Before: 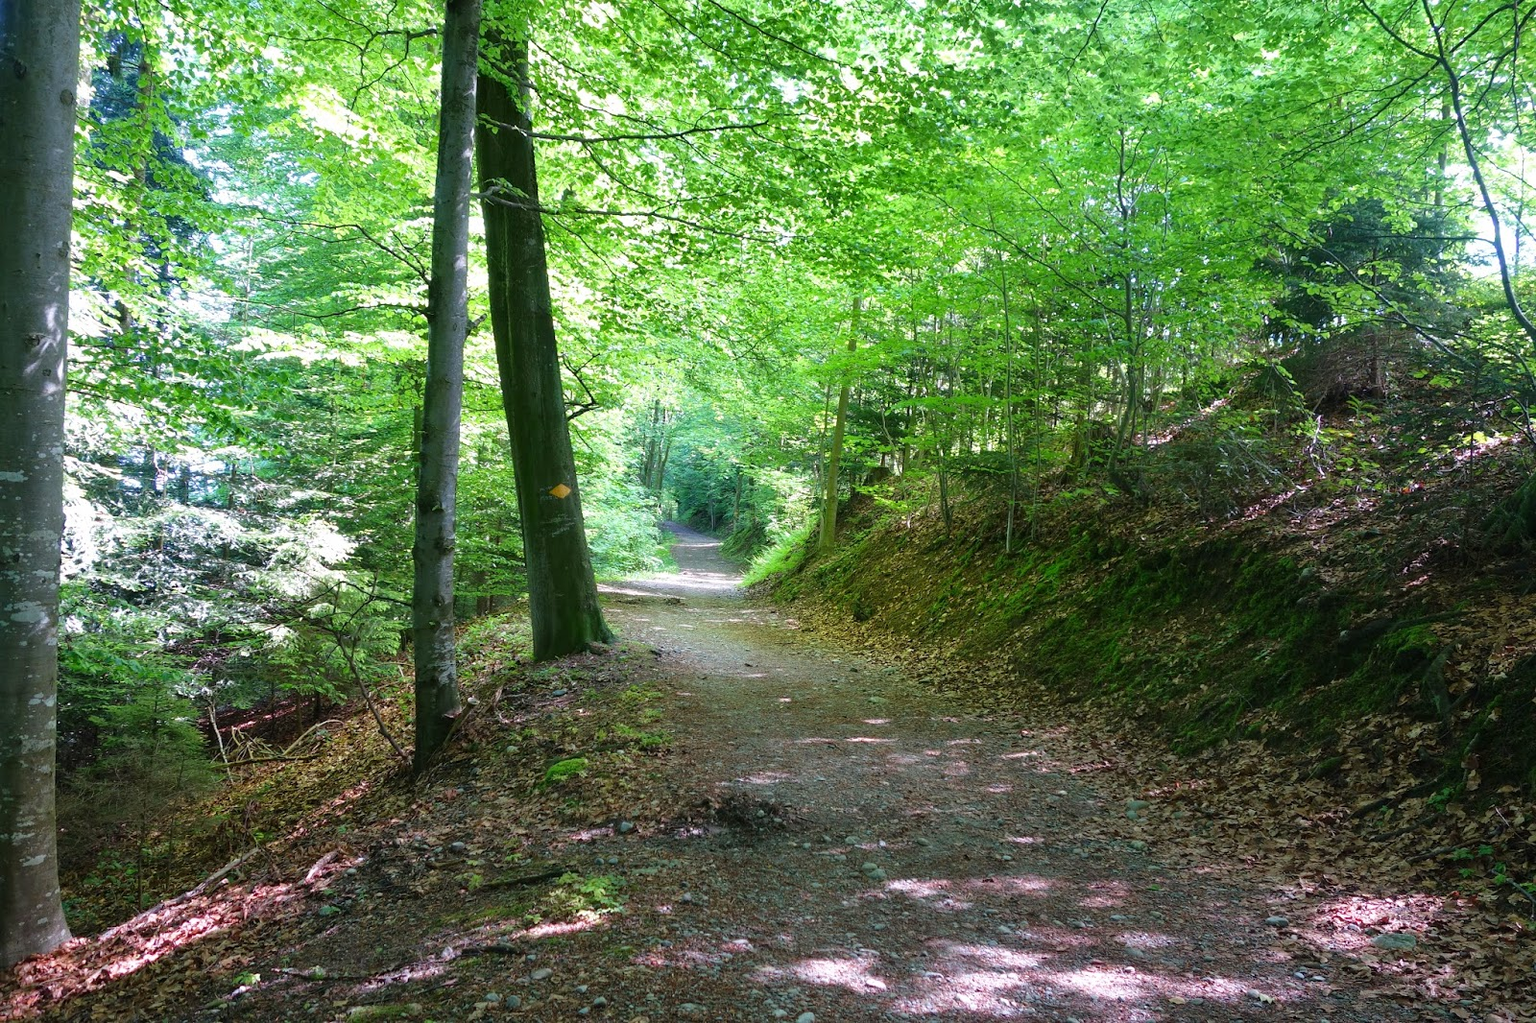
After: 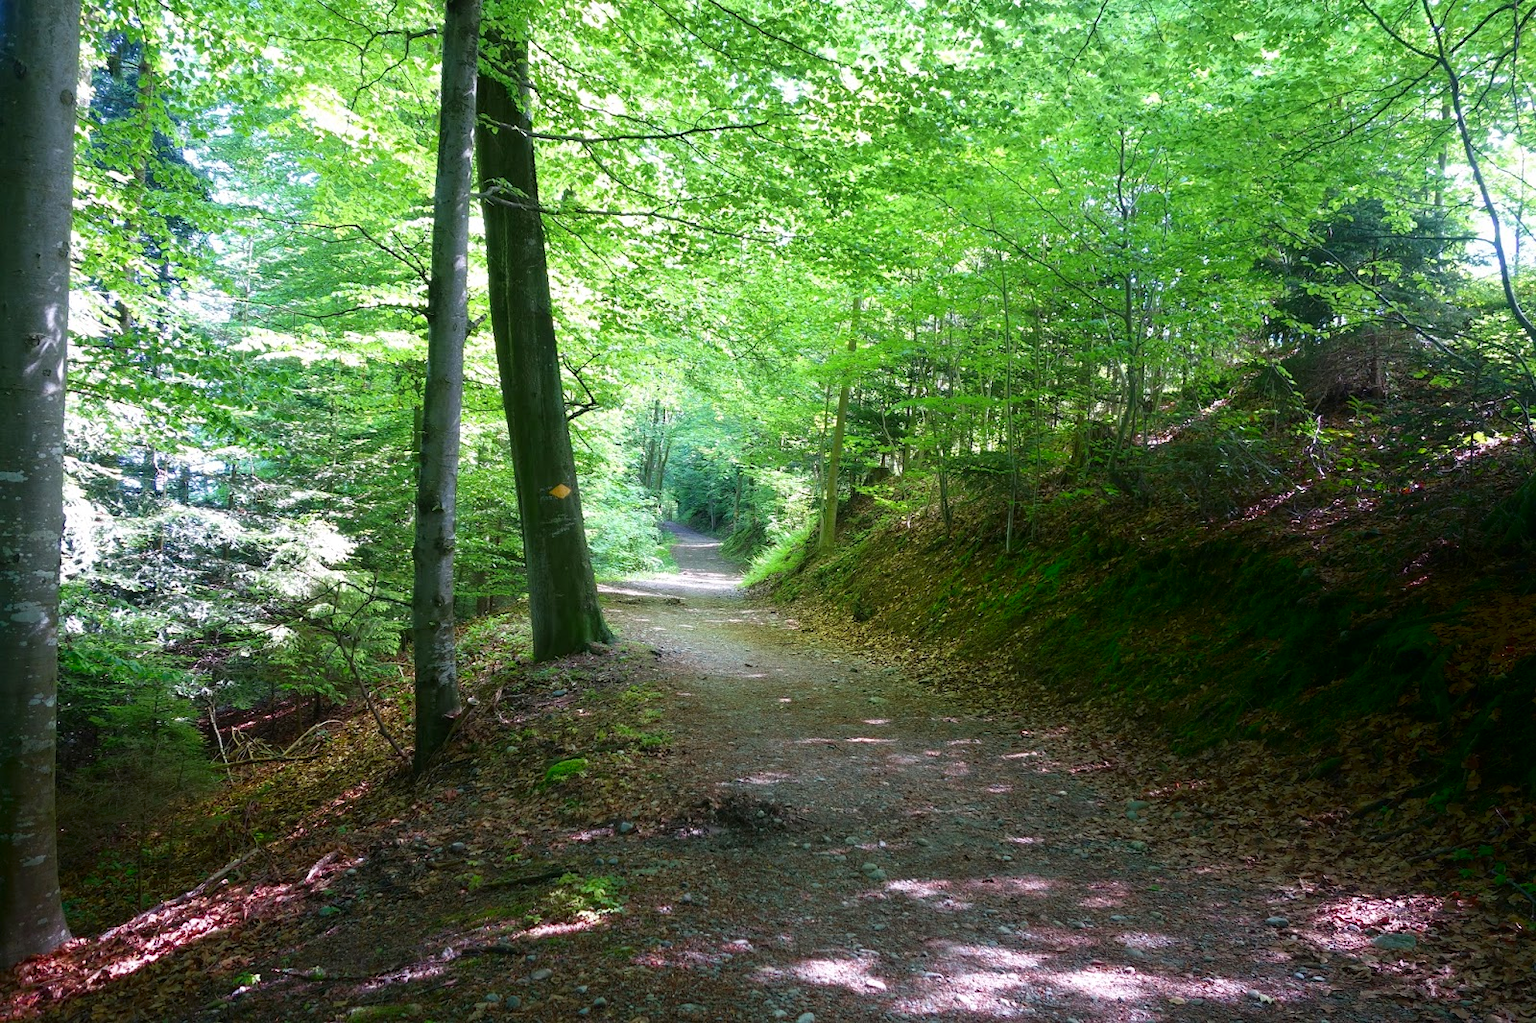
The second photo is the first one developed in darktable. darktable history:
tone equalizer: on, module defaults
shadows and highlights: shadows -70, highlights 35, soften with gaussian
